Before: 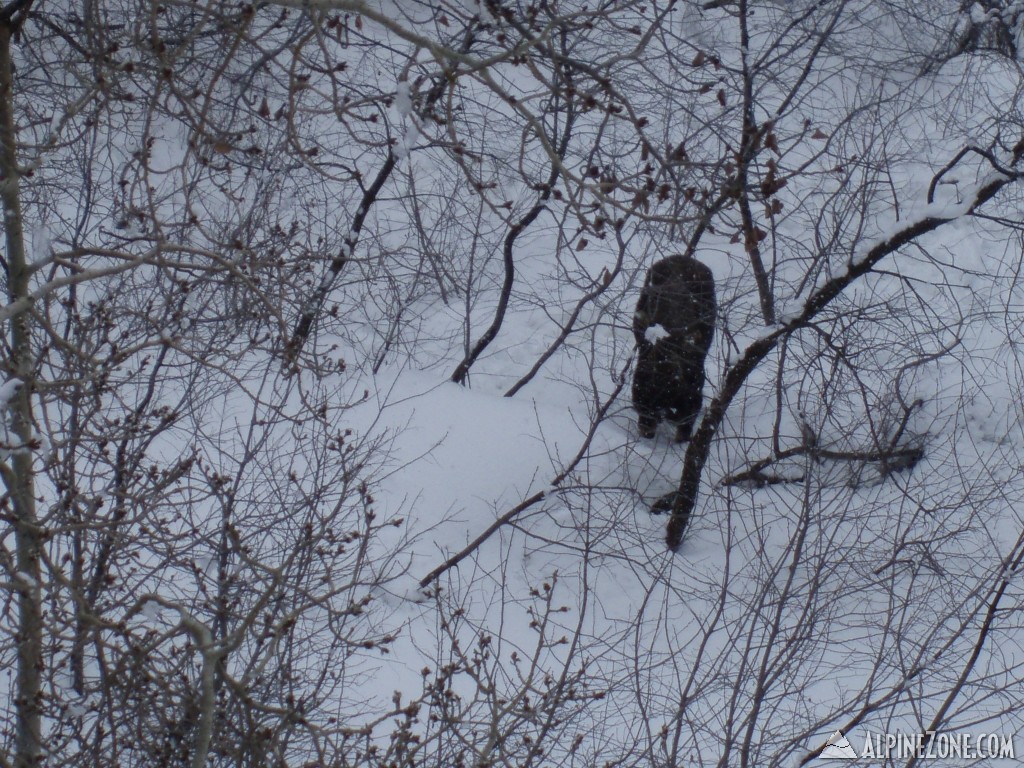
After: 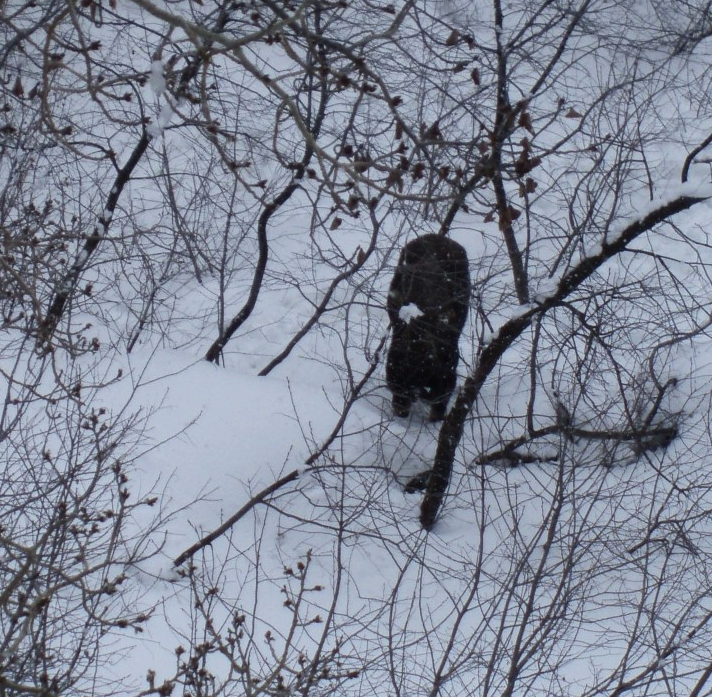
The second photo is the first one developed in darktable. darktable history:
tone equalizer: -8 EV -0.417 EV, -7 EV -0.389 EV, -6 EV -0.333 EV, -5 EV -0.222 EV, -3 EV 0.222 EV, -2 EV 0.333 EV, -1 EV 0.389 EV, +0 EV 0.417 EV, edges refinement/feathering 500, mask exposure compensation -1.57 EV, preserve details no
crop and rotate: left 24.034%, top 2.838%, right 6.406%, bottom 6.299%
